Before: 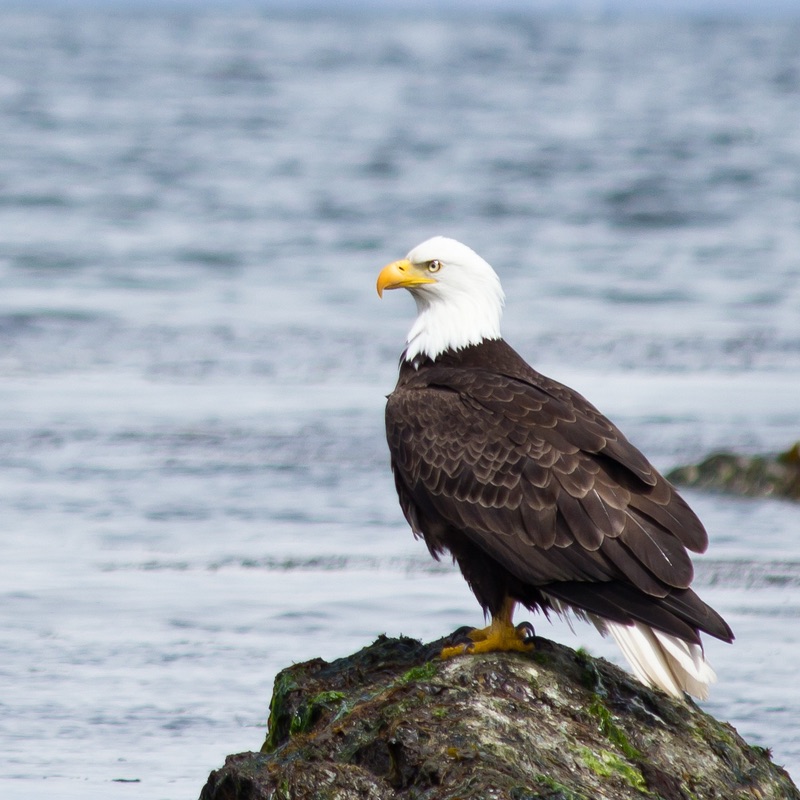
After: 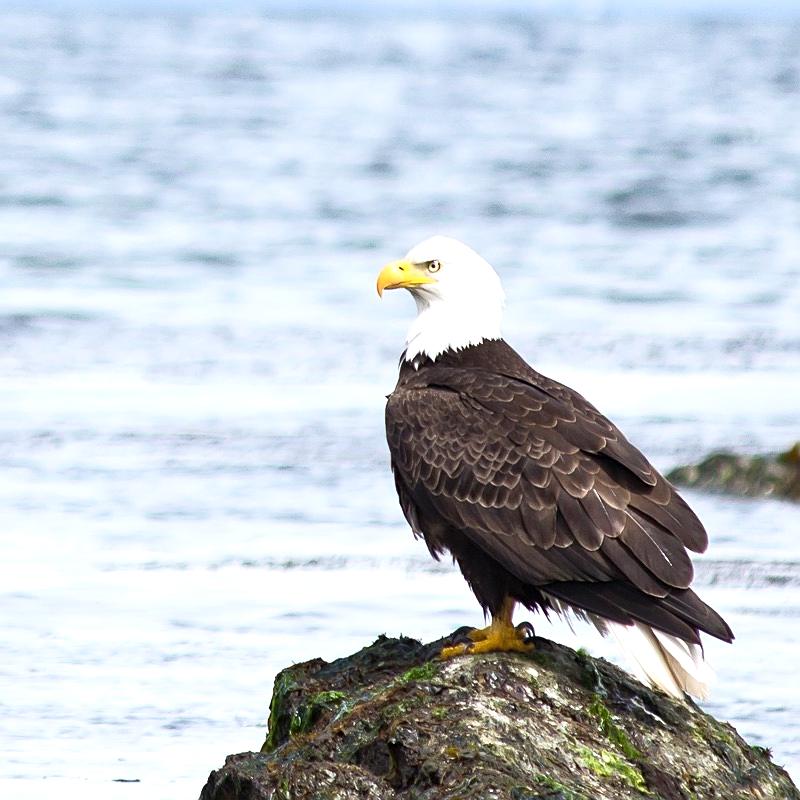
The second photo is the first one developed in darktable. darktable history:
exposure: black level correction 0, exposure 0.6 EV, compensate exposure bias true, compensate highlight preservation false
shadows and highlights: shadows 0, highlights 40
sharpen: on, module defaults
